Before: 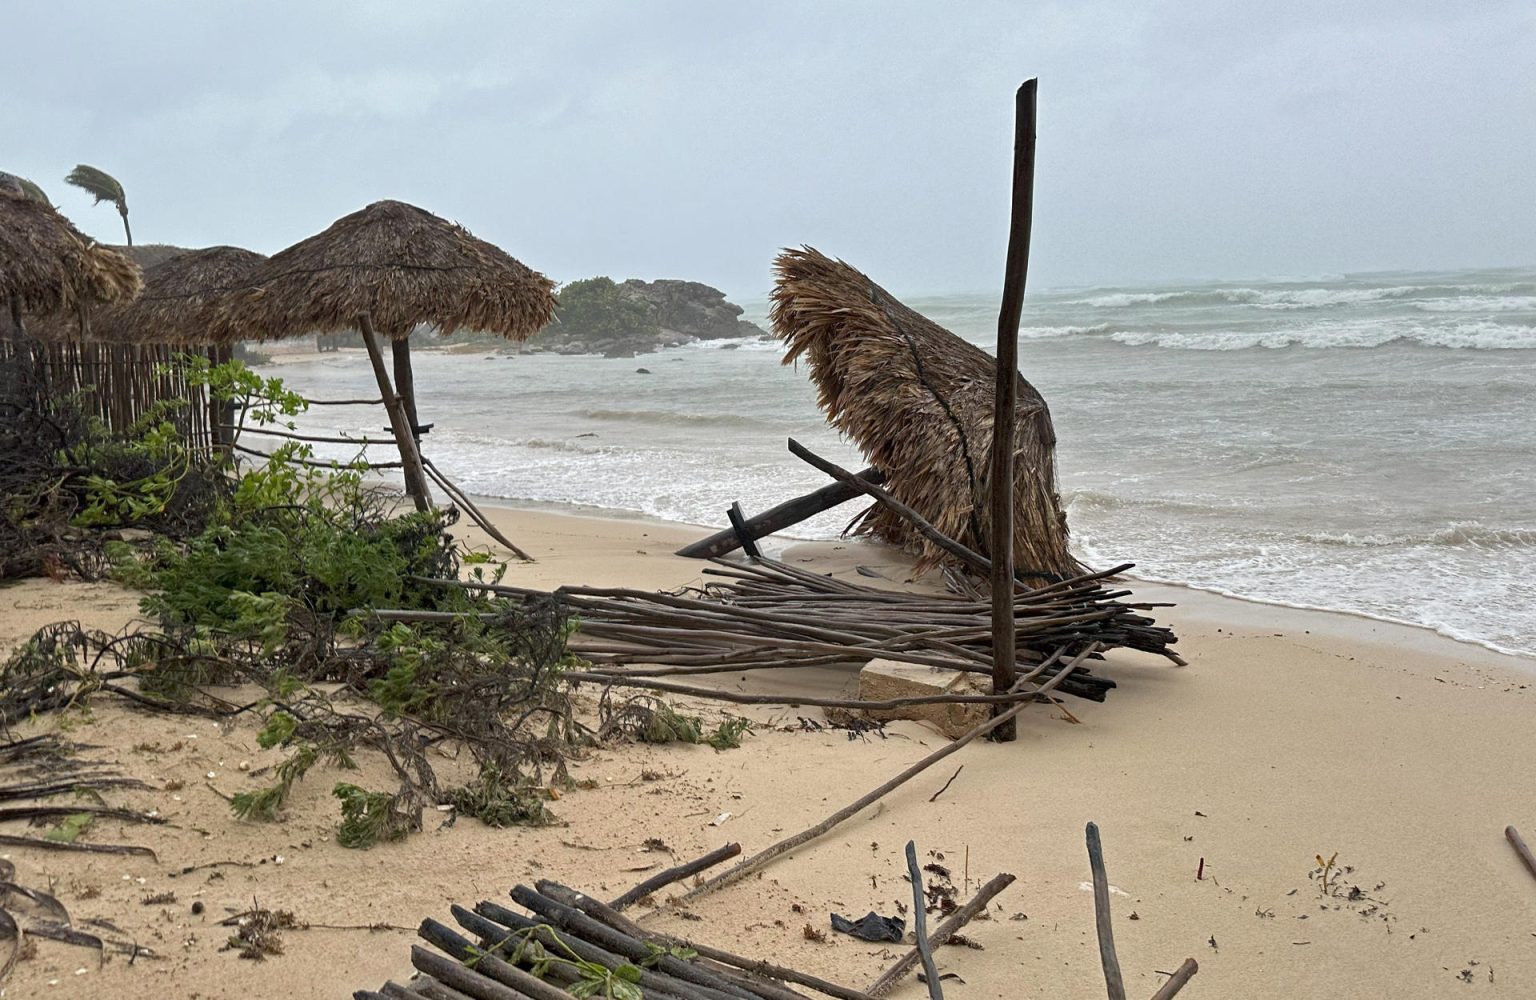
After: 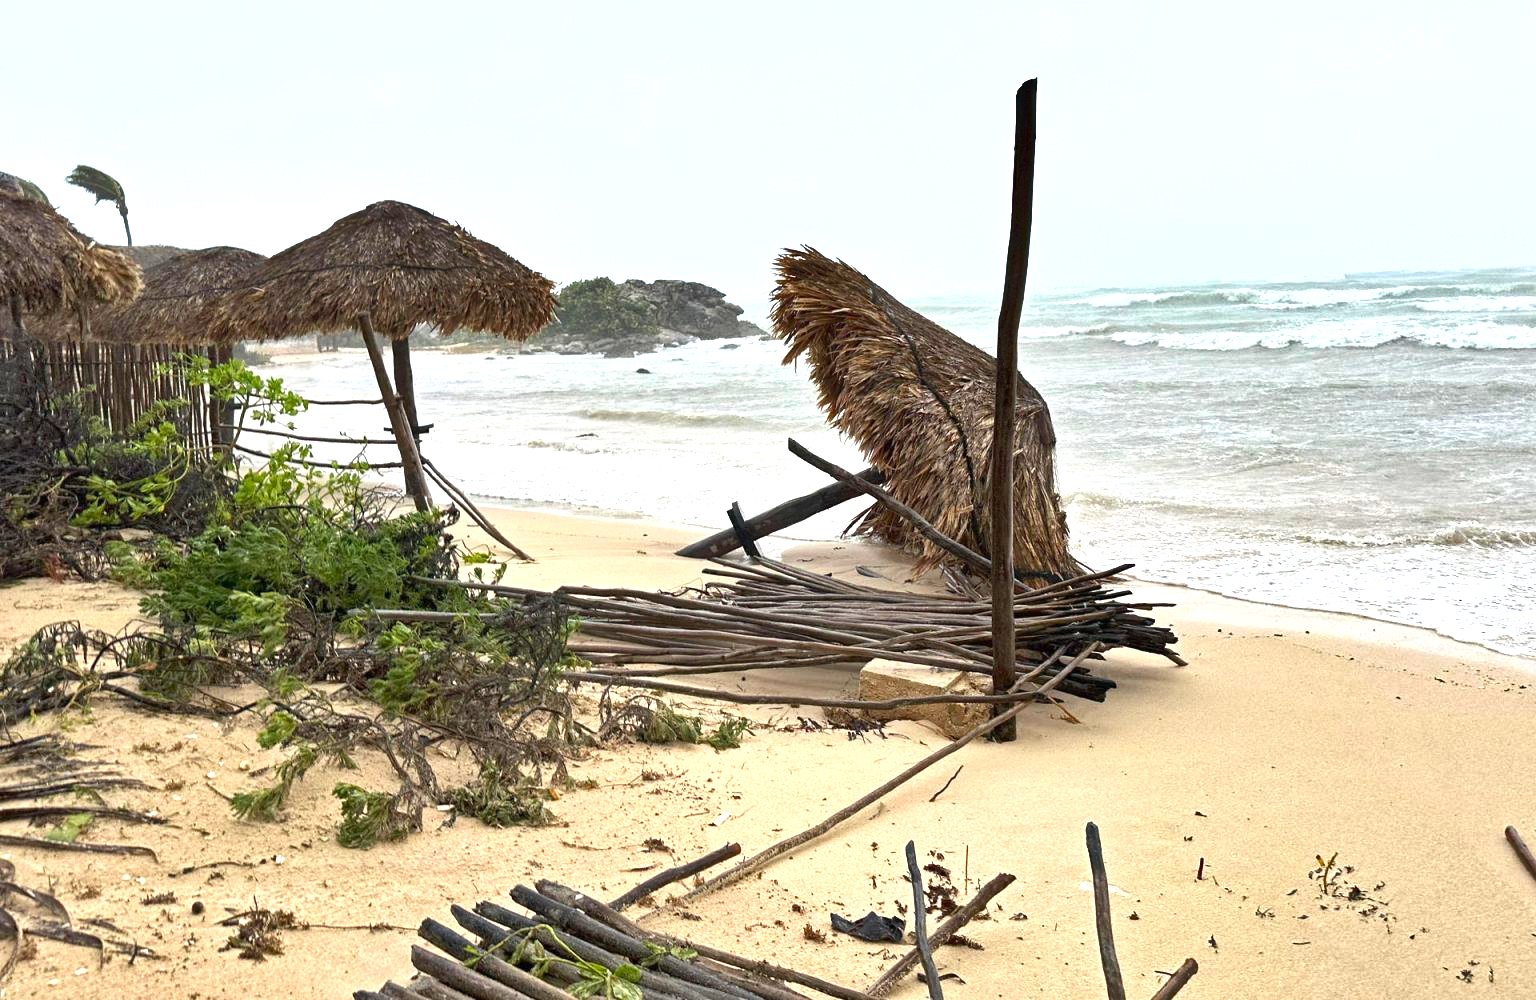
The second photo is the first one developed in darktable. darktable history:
shadows and highlights: shadows 48.31, highlights -41.9, soften with gaussian
exposure: black level correction 0, exposure 1 EV, compensate highlight preservation false
contrast equalizer: octaves 7, y [[0.5 ×6], [0.5 ×6], [0.5, 0.5, 0.501, 0.545, 0.707, 0.863], [0 ×6], [0 ×6]]
contrast brightness saturation: contrast 0.078, saturation 0.201
